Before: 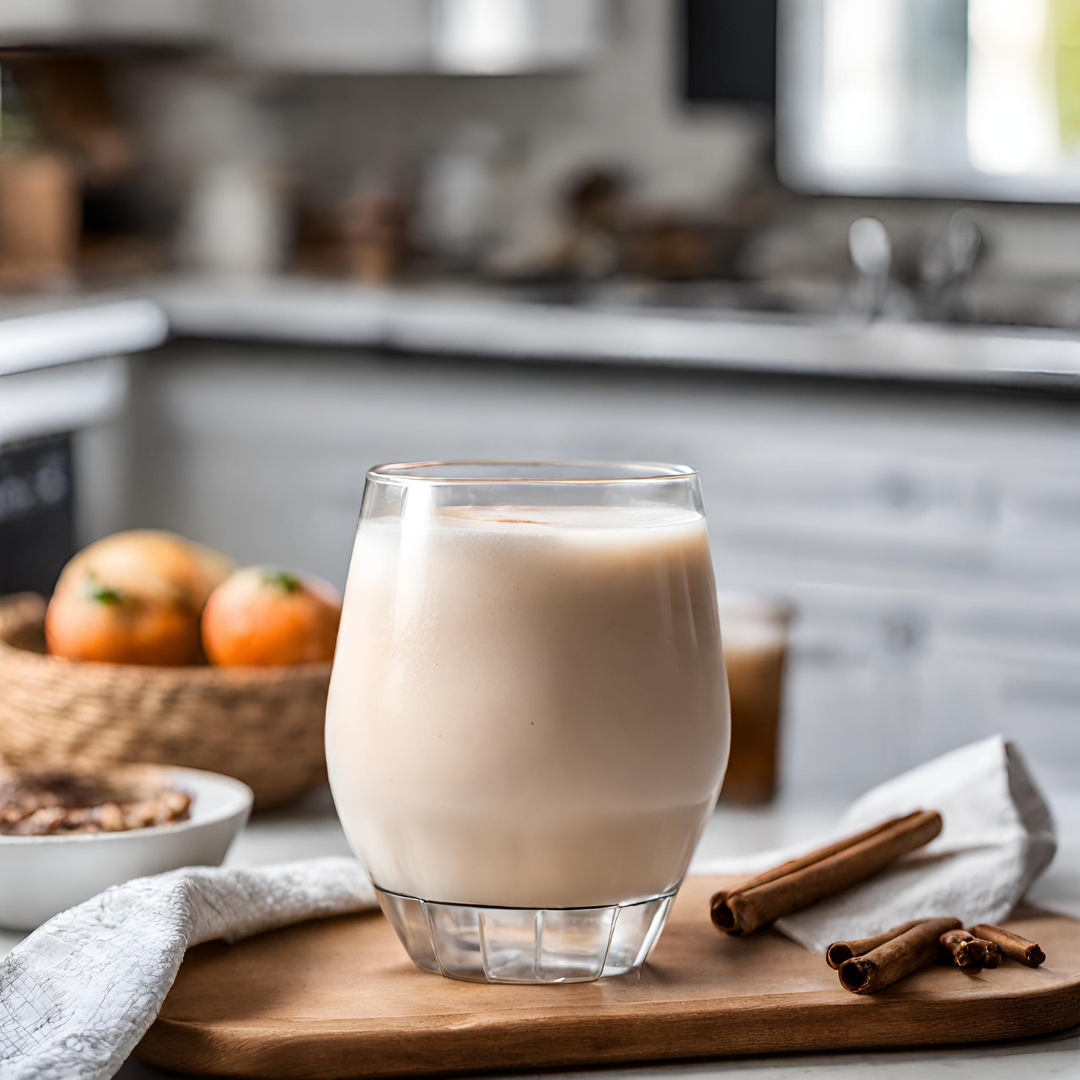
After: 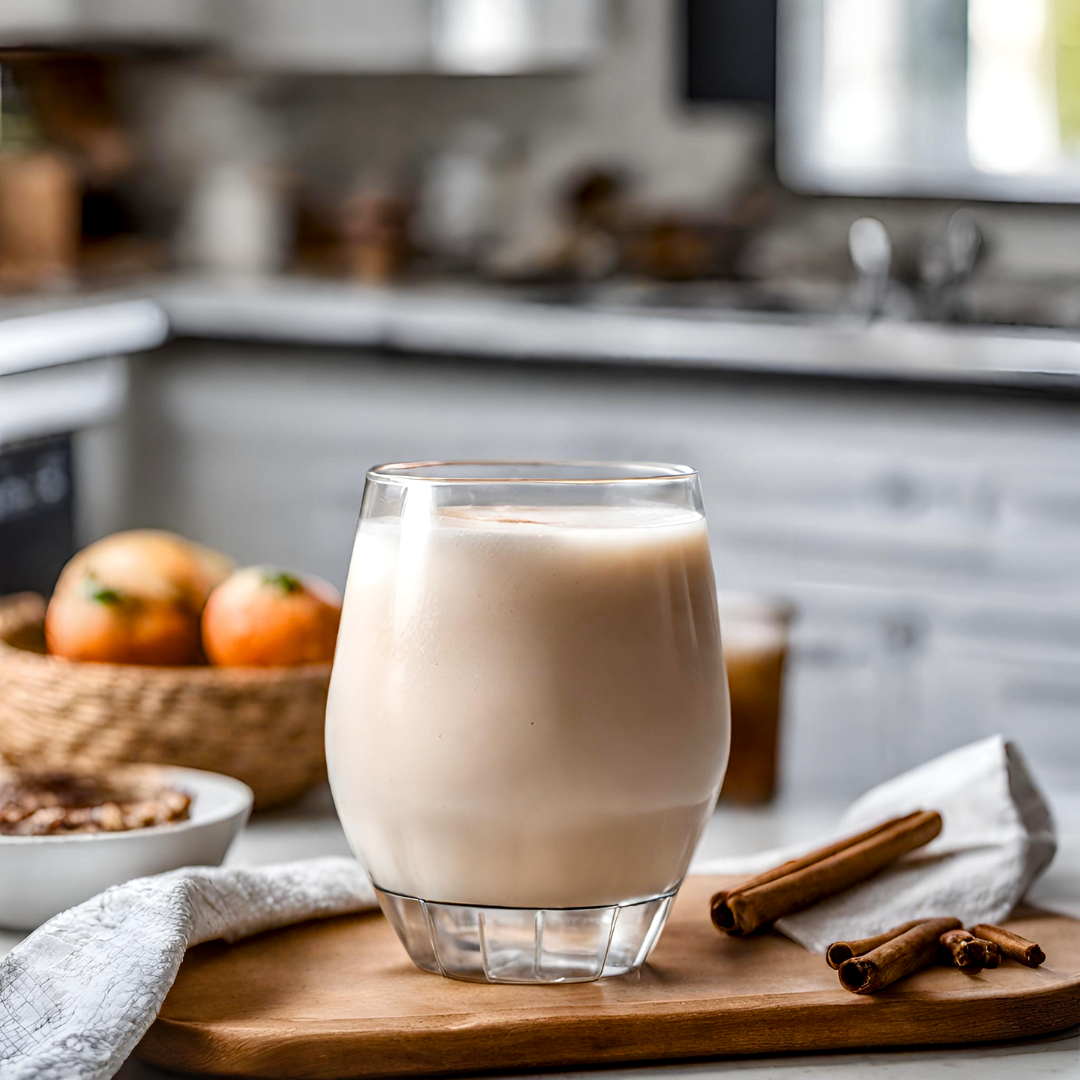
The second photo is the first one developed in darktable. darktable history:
local contrast: on, module defaults
color balance rgb: perceptual saturation grading › global saturation 20%, perceptual saturation grading › highlights -25%, perceptual saturation grading › shadows 25%
